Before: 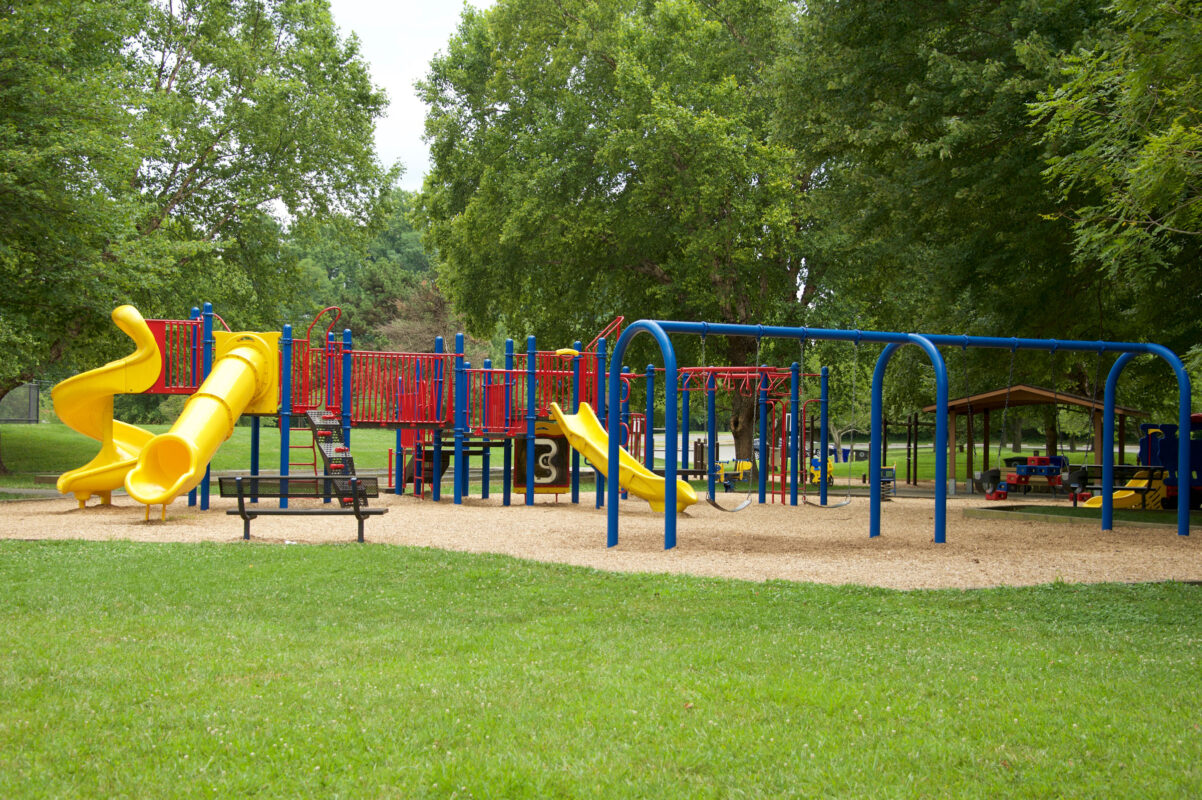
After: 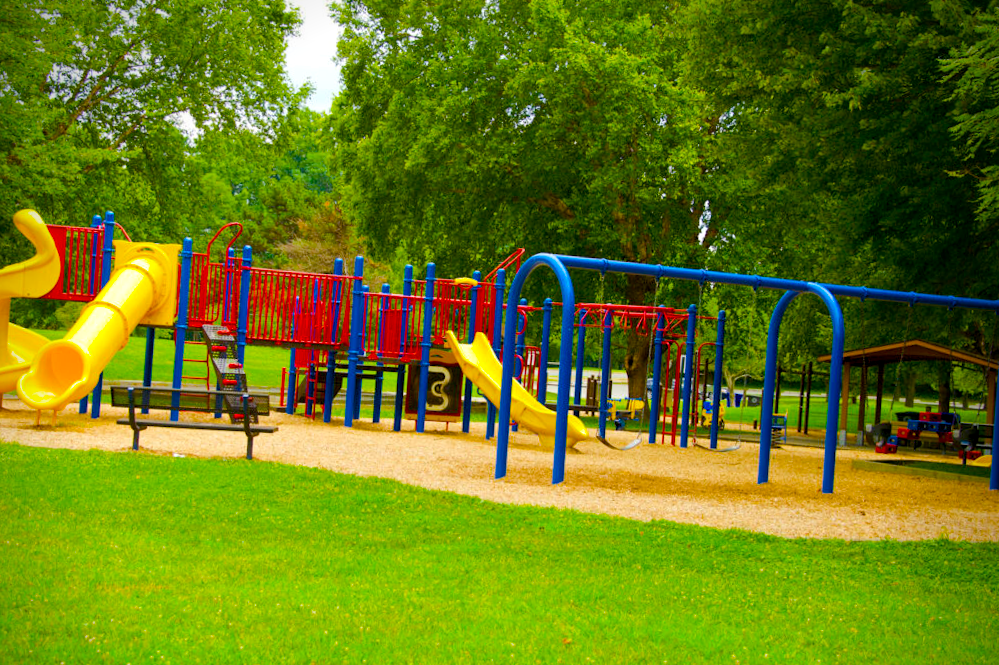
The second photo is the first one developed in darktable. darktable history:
color balance rgb: global offset › luminance -0.51%, perceptual saturation grading › global saturation 27.53%, perceptual saturation grading › highlights -25%, perceptual saturation grading › shadows 25%, perceptual brilliance grading › highlights 6.62%, perceptual brilliance grading › mid-tones 17.07%, perceptual brilliance grading › shadows -5.23%
color balance: input saturation 134.34%, contrast -10.04%, contrast fulcrum 19.67%, output saturation 133.51%
crop and rotate: angle -3.27°, left 5.211%, top 5.211%, right 4.607%, bottom 4.607%
vignetting: brightness -0.629, saturation -0.007, center (-0.028, 0.239)
